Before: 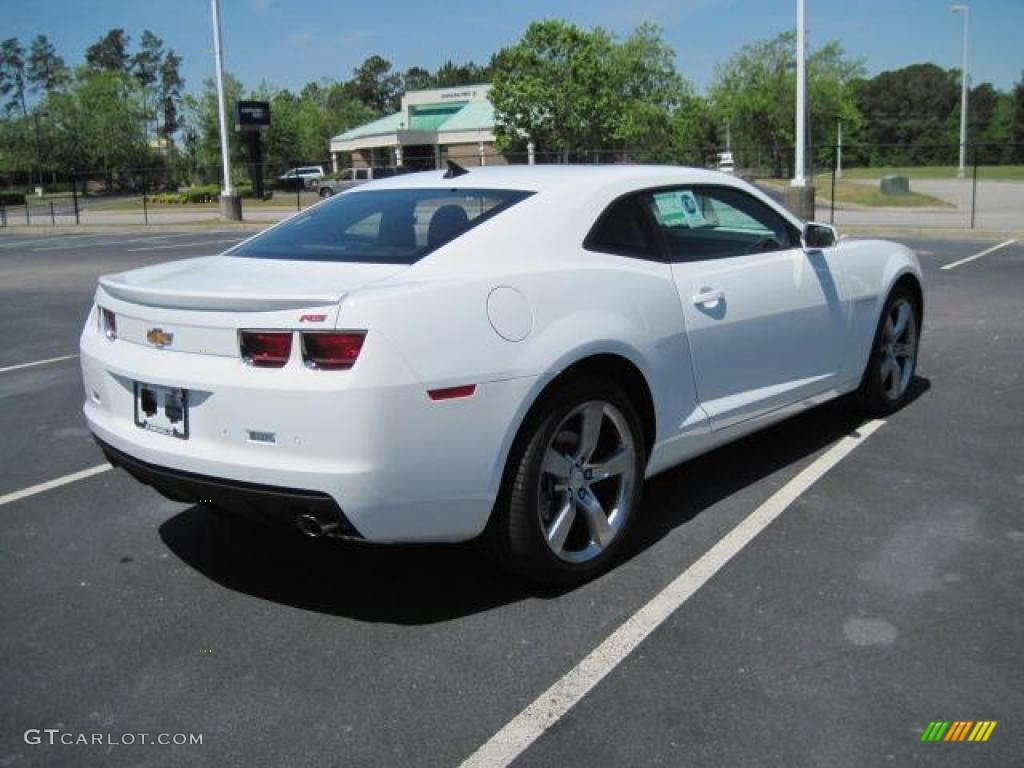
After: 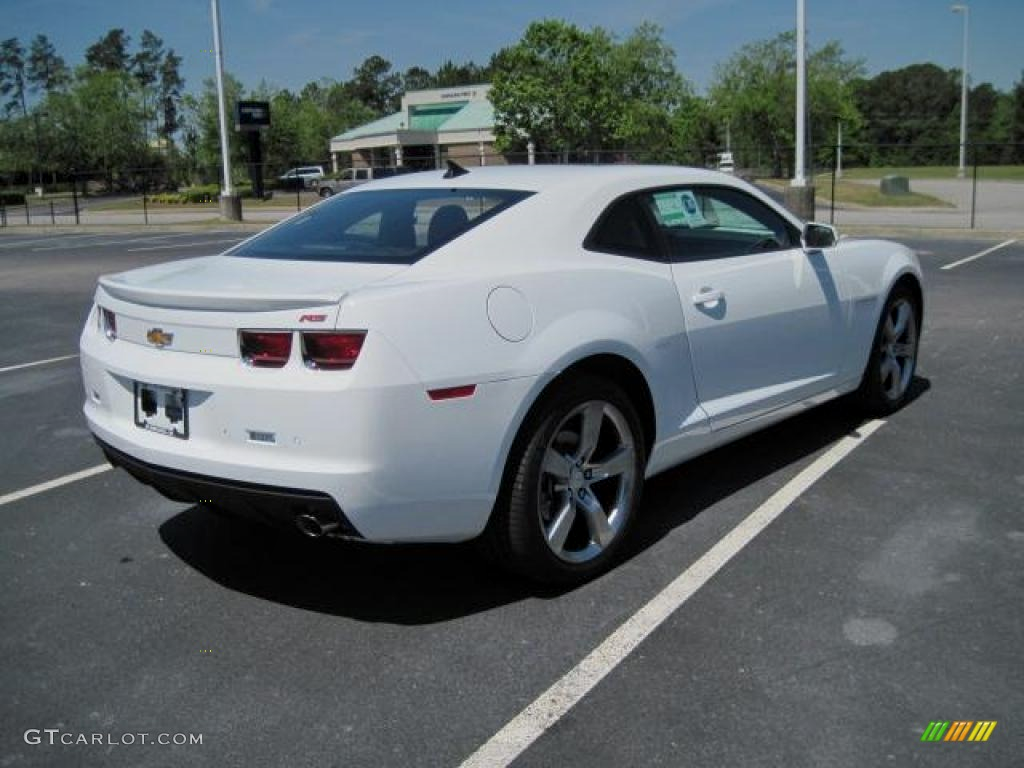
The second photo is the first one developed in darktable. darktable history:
tone equalizer: -7 EV 0.13 EV, smoothing diameter 25%, edges refinement/feathering 10, preserve details guided filter
local contrast: highlights 100%, shadows 100%, detail 120%, midtone range 0.2
graduated density: on, module defaults
